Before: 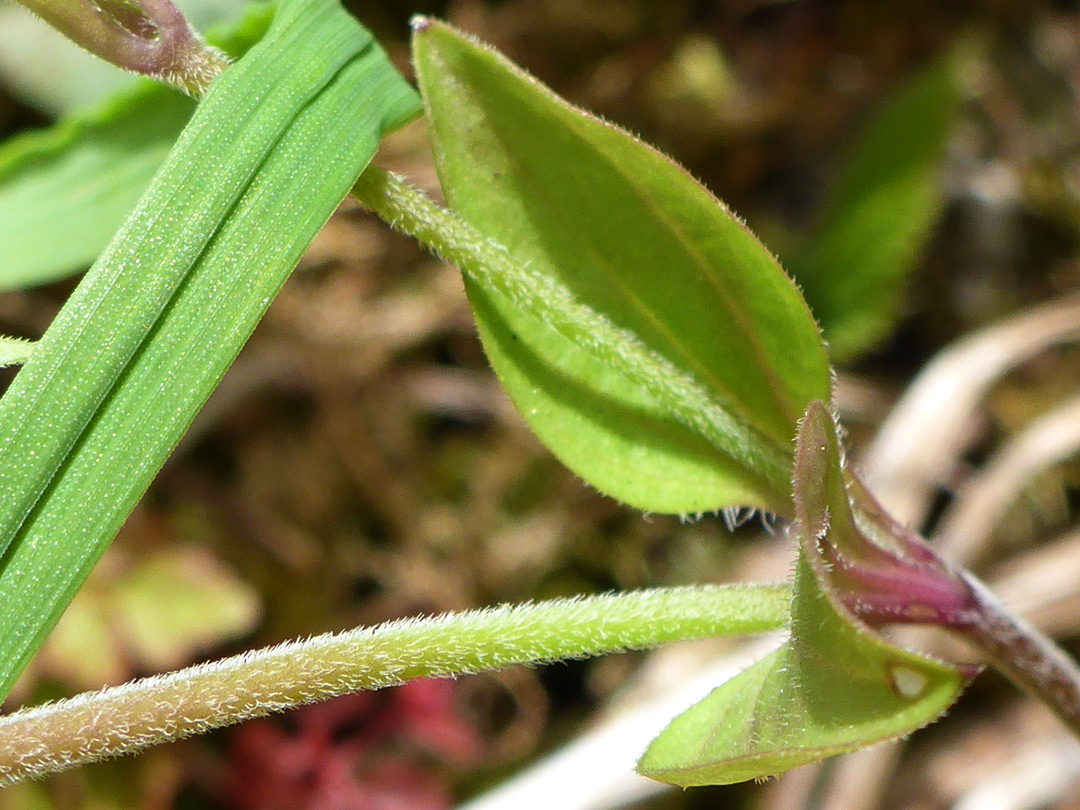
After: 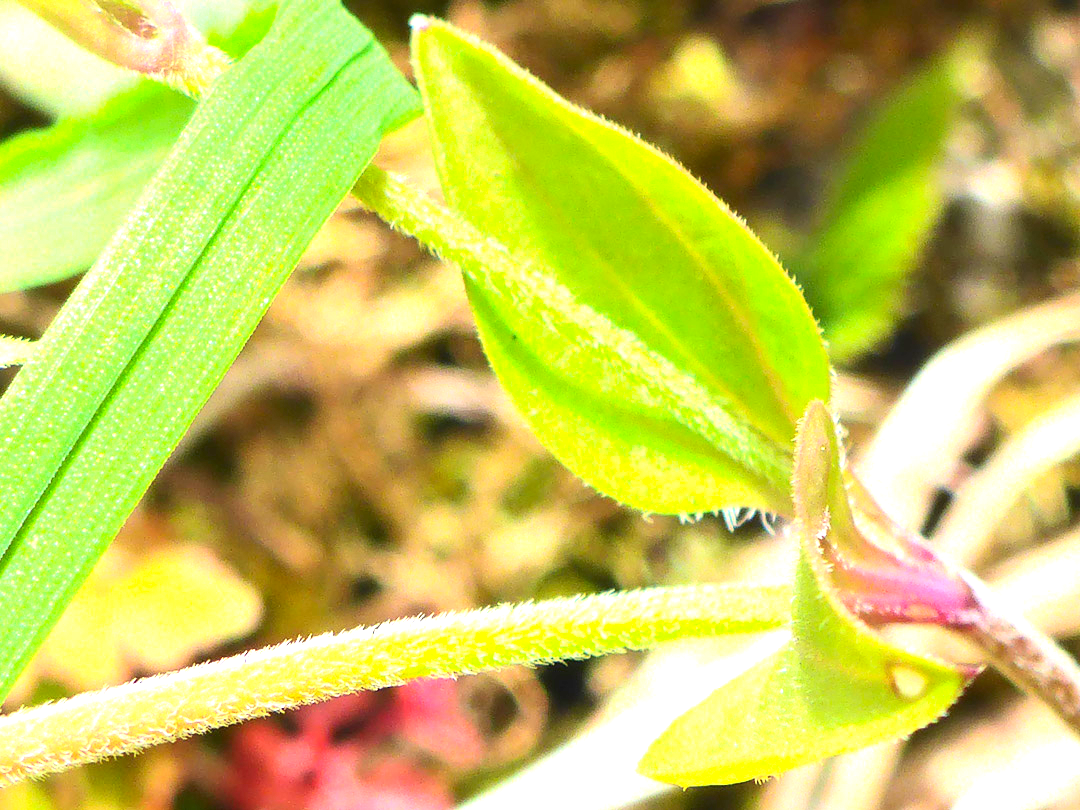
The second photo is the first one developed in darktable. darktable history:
exposure: black level correction 0, exposure 1.7 EV, compensate exposure bias true, compensate highlight preservation false
contrast brightness saturation: contrast 0.2, brightness 0.16, saturation 0.22
